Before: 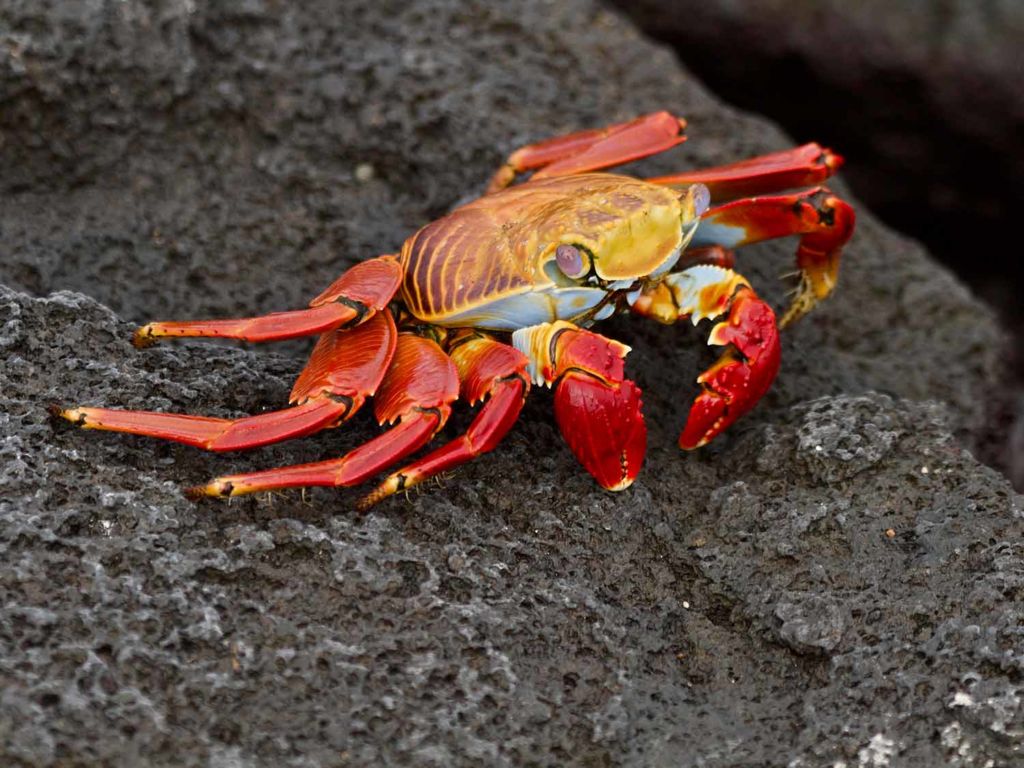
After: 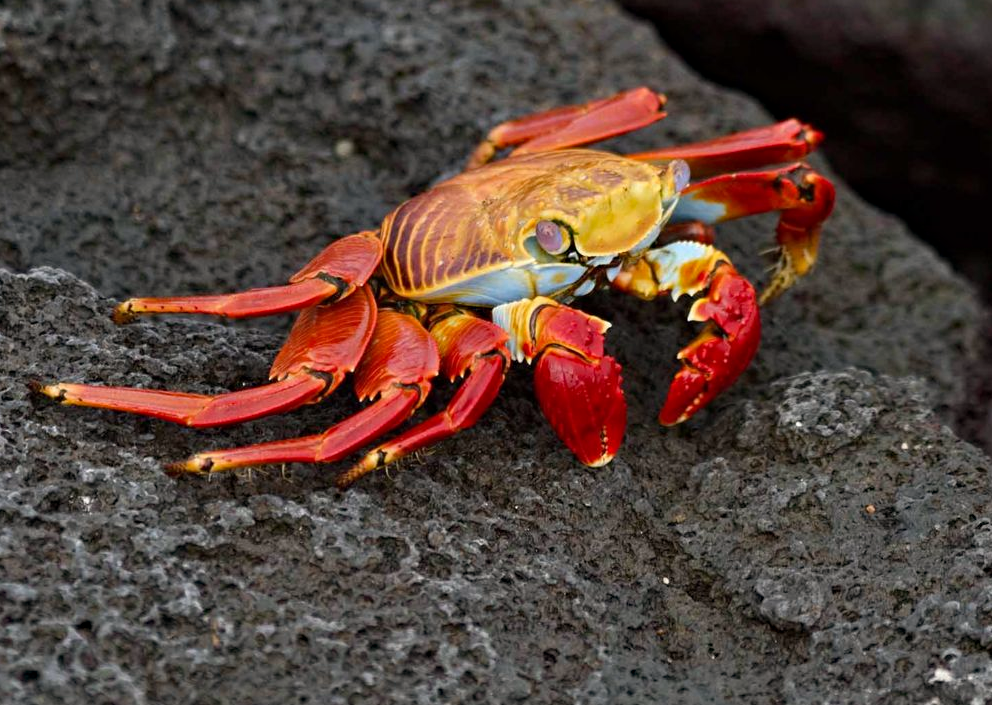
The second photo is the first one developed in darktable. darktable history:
crop: left 1.964%, top 3.251%, right 1.122%, bottom 4.933%
haze removal: compatibility mode true, adaptive false
